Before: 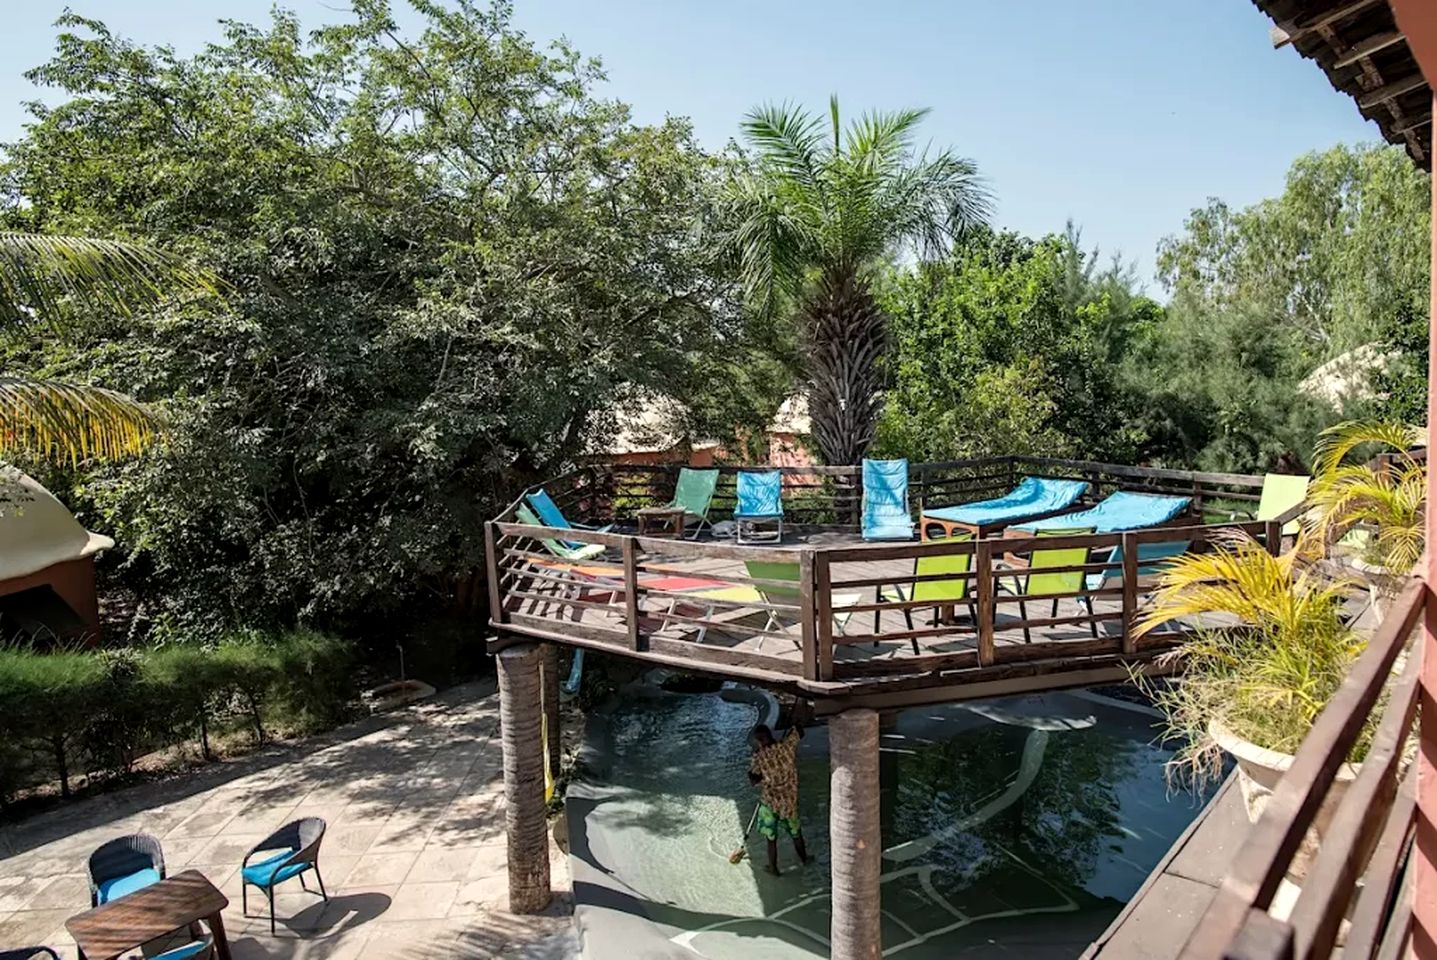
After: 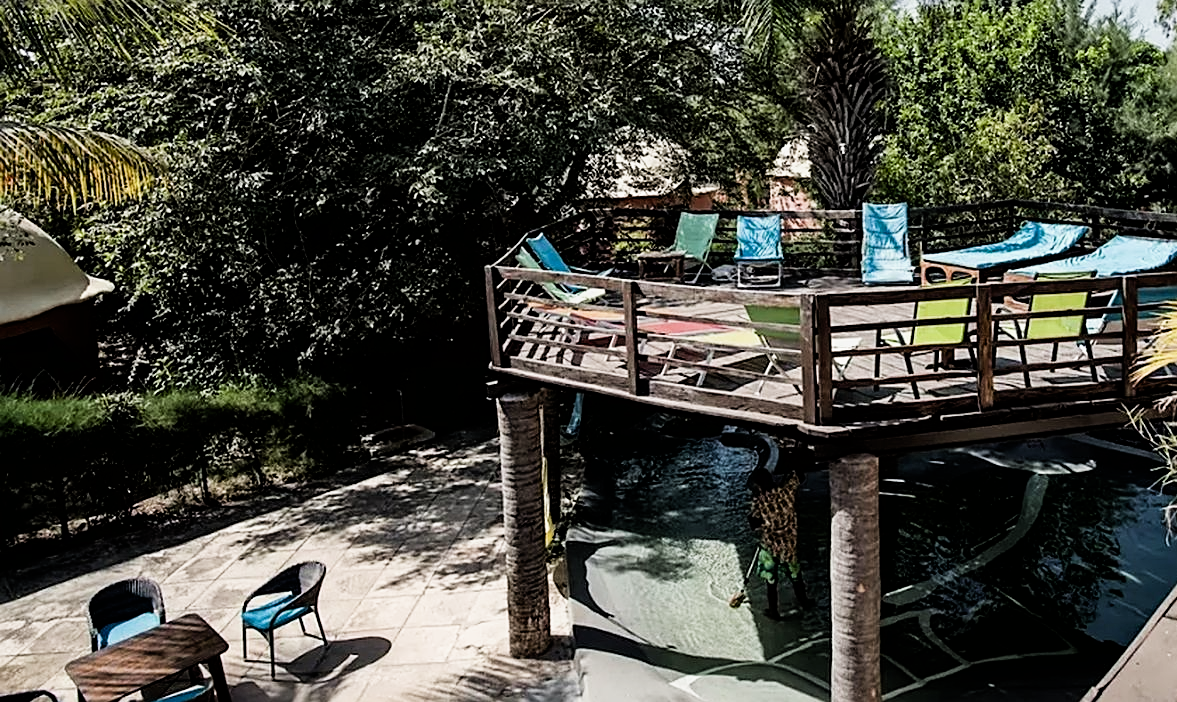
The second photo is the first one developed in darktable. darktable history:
crop: top 26.723%, right 18.033%
sharpen: on, module defaults
tone equalizer: -8 EV -0.001 EV, -7 EV 0.002 EV, -6 EV -0.004 EV, -5 EV -0.016 EV, -4 EV -0.083 EV, -3 EV -0.205 EV, -2 EV -0.256 EV, -1 EV 0.113 EV, +0 EV 0.286 EV, smoothing diameter 2.08%, edges refinement/feathering 15.48, mask exposure compensation -1.57 EV, filter diffusion 5
filmic rgb: black relative exposure -5.11 EV, white relative exposure 3.5 EV, hardness 3.17, contrast 1.201, highlights saturation mix -49.59%
color balance rgb: perceptual saturation grading › global saturation 0.547%, perceptual saturation grading › highlights -31.729%, perceptual saturation grading › mid-tones 5.325%, perceptual saturation grading › shadows 17.36%, perceptual brilliance grading › global brilliance 14.284%, perceptual brilliance grading › shadows -34.961%, global vibrance 20%
